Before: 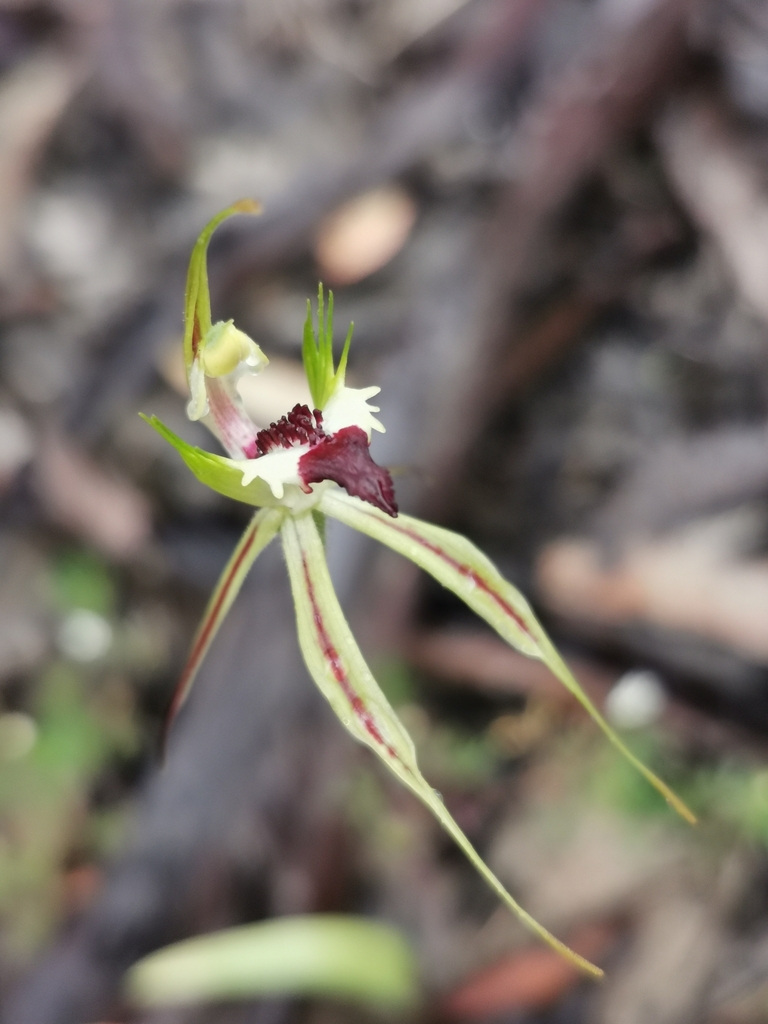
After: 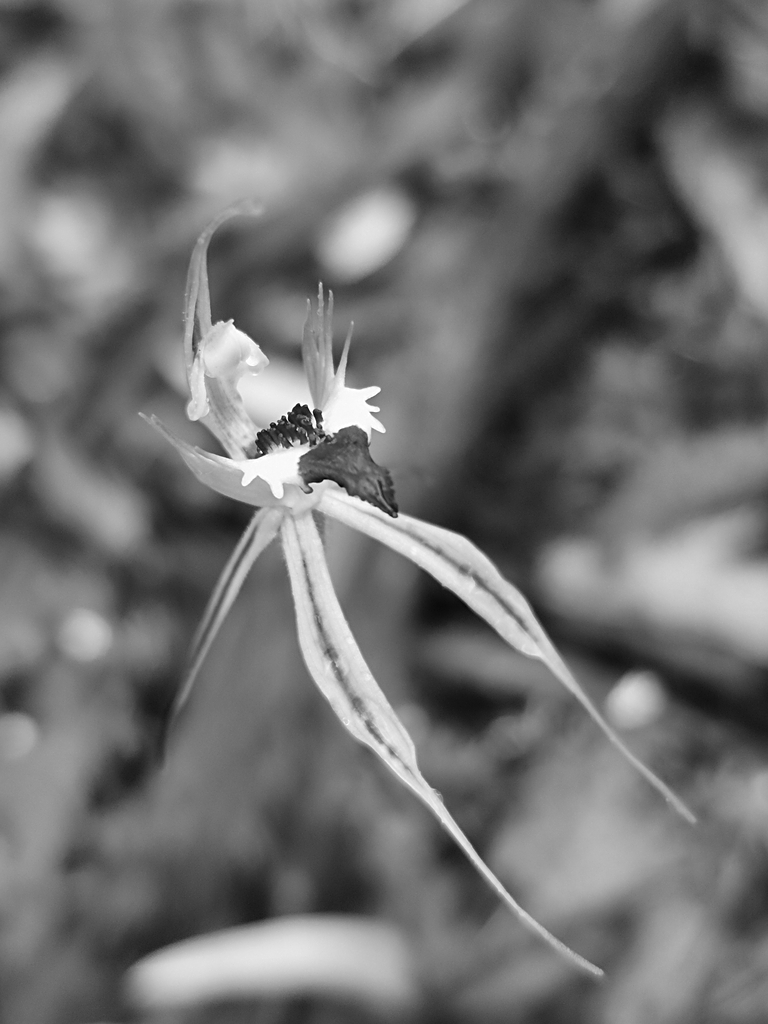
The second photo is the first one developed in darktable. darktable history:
sharpen: on, module defaults
monochrome: a 1.94, b -0.638
